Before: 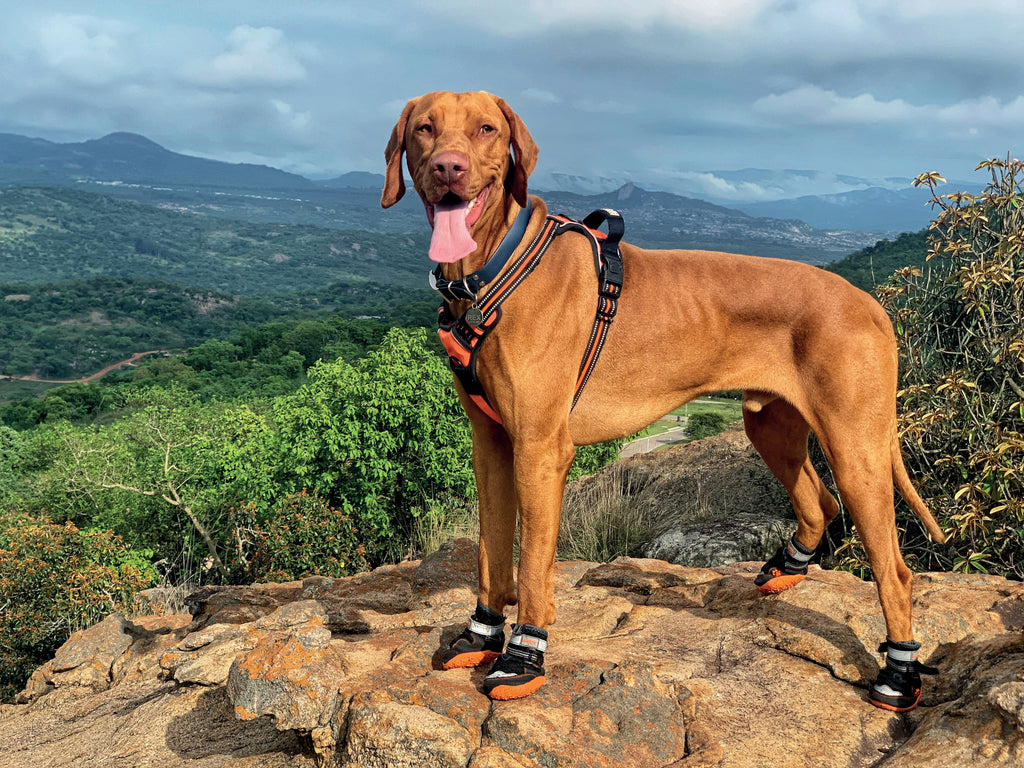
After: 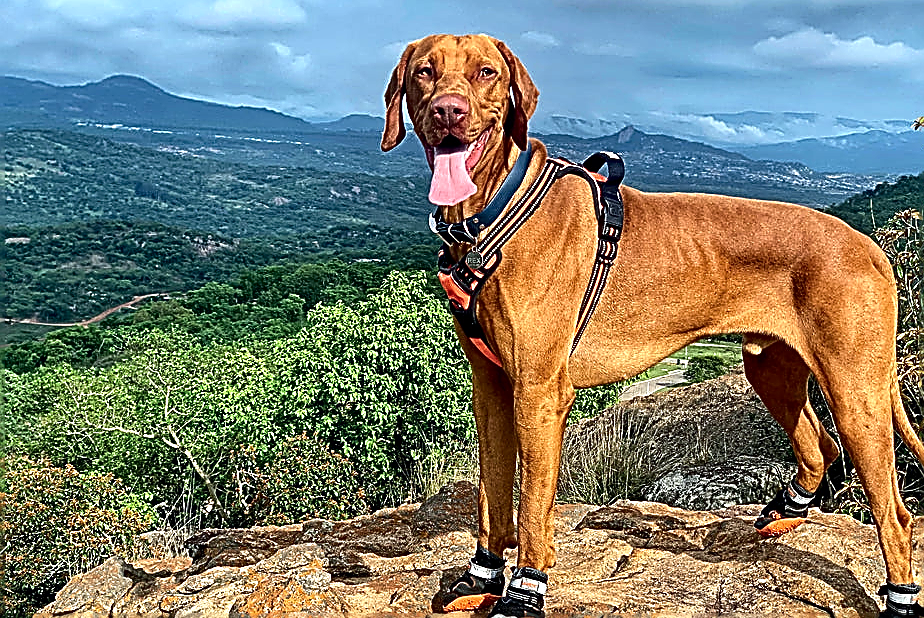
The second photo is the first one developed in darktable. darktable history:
sharpen: amount 2
shadows and highlights: shadows 52.42, soften with gaussian
exposure: black level correction 0.001, exposure 0.5 EV, compensate exposure bias true, compensate highlight preservation false
contrast brightness saturation: contrast 0.07, brightness -0.13, saturation 0.06
crop: top 7.49%, right 9.717%, bottom 11.943%
white balance: red 0.967, blue 1.049
rotate and perspective: crop left 0, crop top 0
